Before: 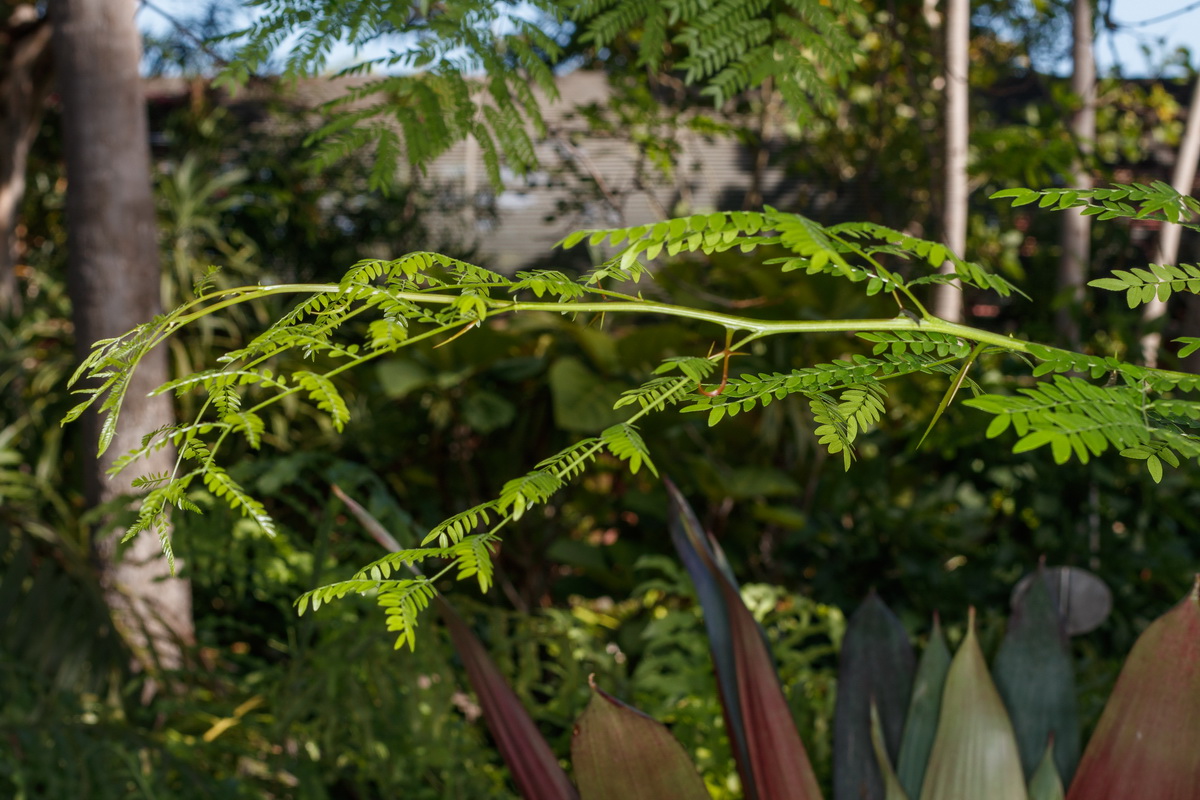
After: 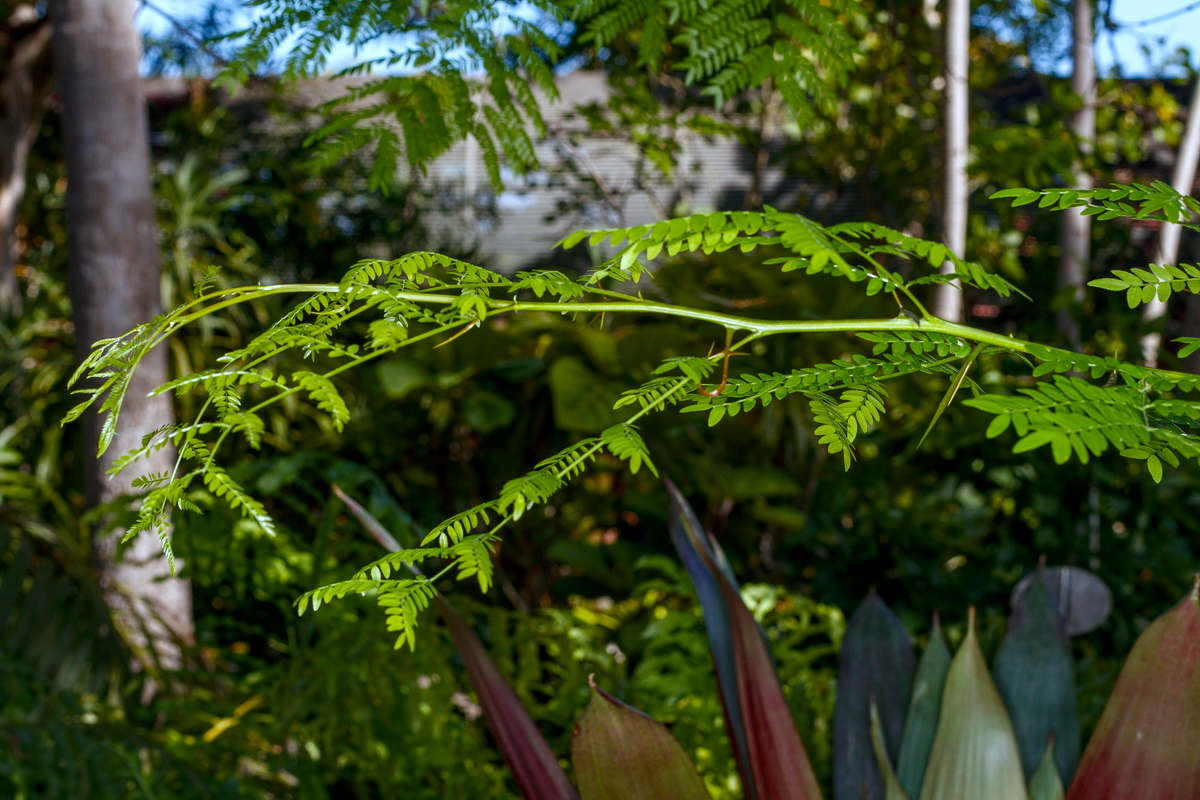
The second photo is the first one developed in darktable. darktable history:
local contrast: highlights 100%, shadows 100%, detail 120%, midtone range 0.2
color balance rgb: linear chroma grading › shadows 16%, perceptual saturation grading › global saturation 8%, perceptual saturation grading › shadows 4%, perceptual brilliance grading › global brilliance 2%, perceptual brilliance grading › highlights 8%, perceptual brilliance grading › shadows -4%, global vibrance 16%, saturation formula JzAzBz (2021)
white balance: red 0.924, blue 1.095
